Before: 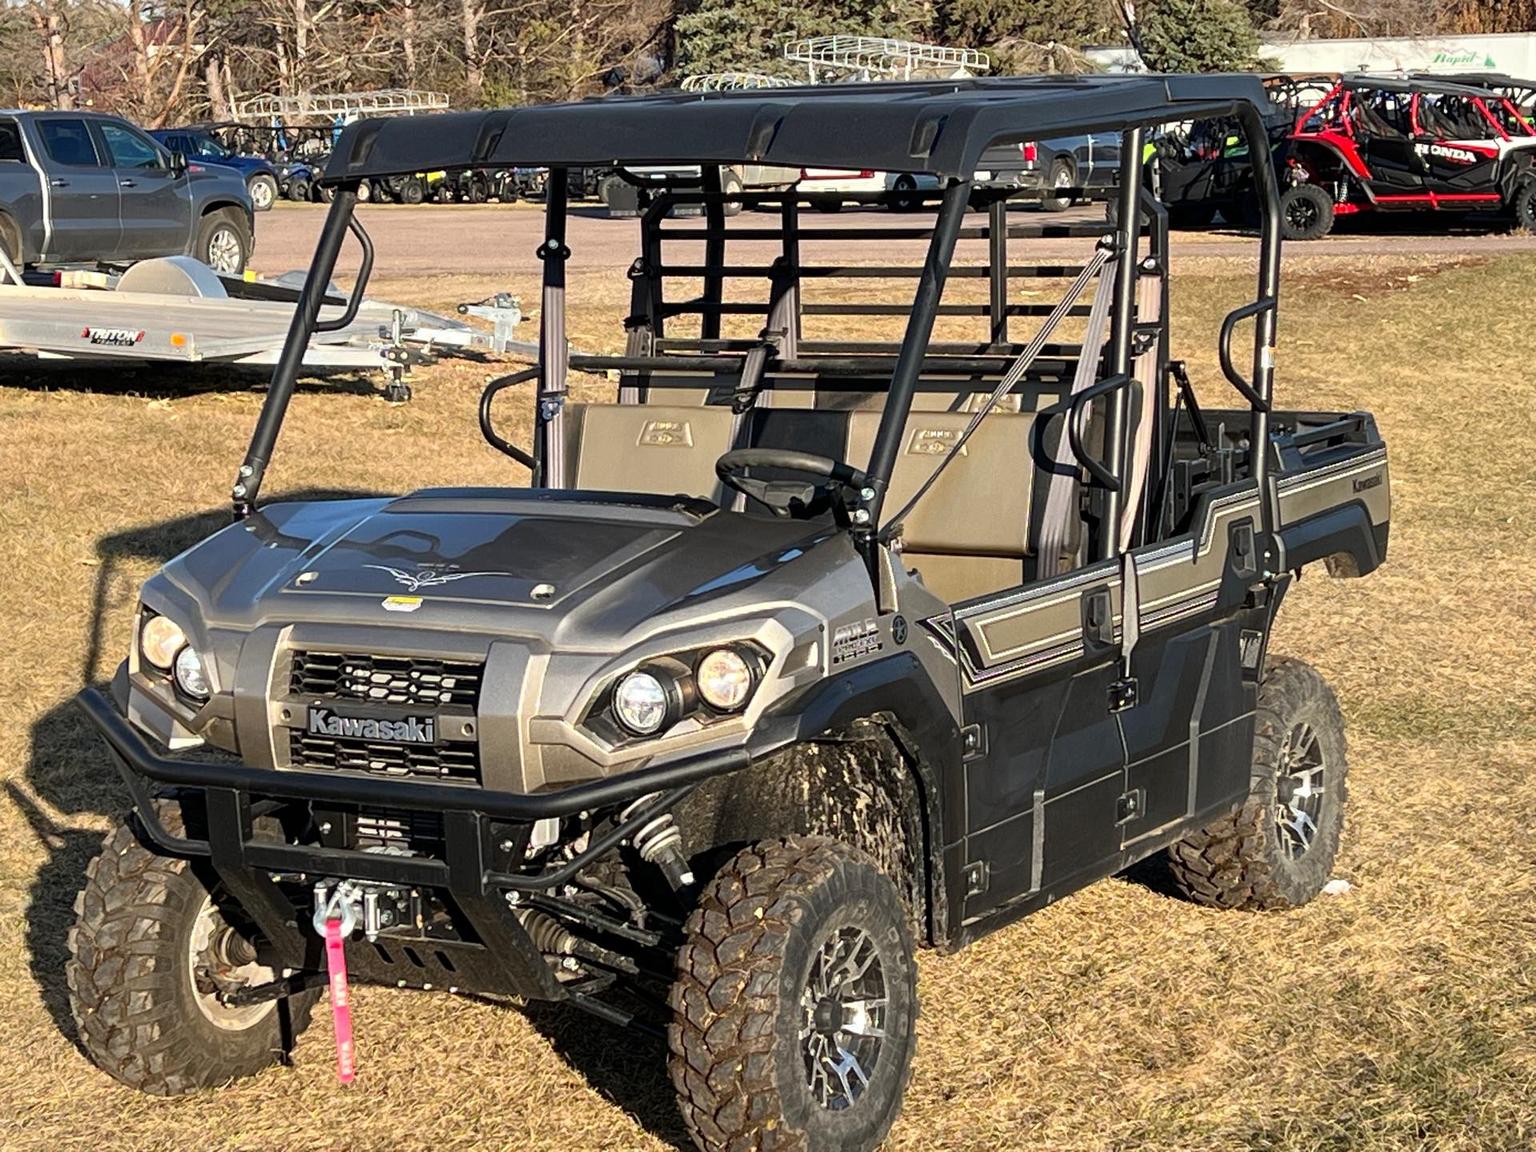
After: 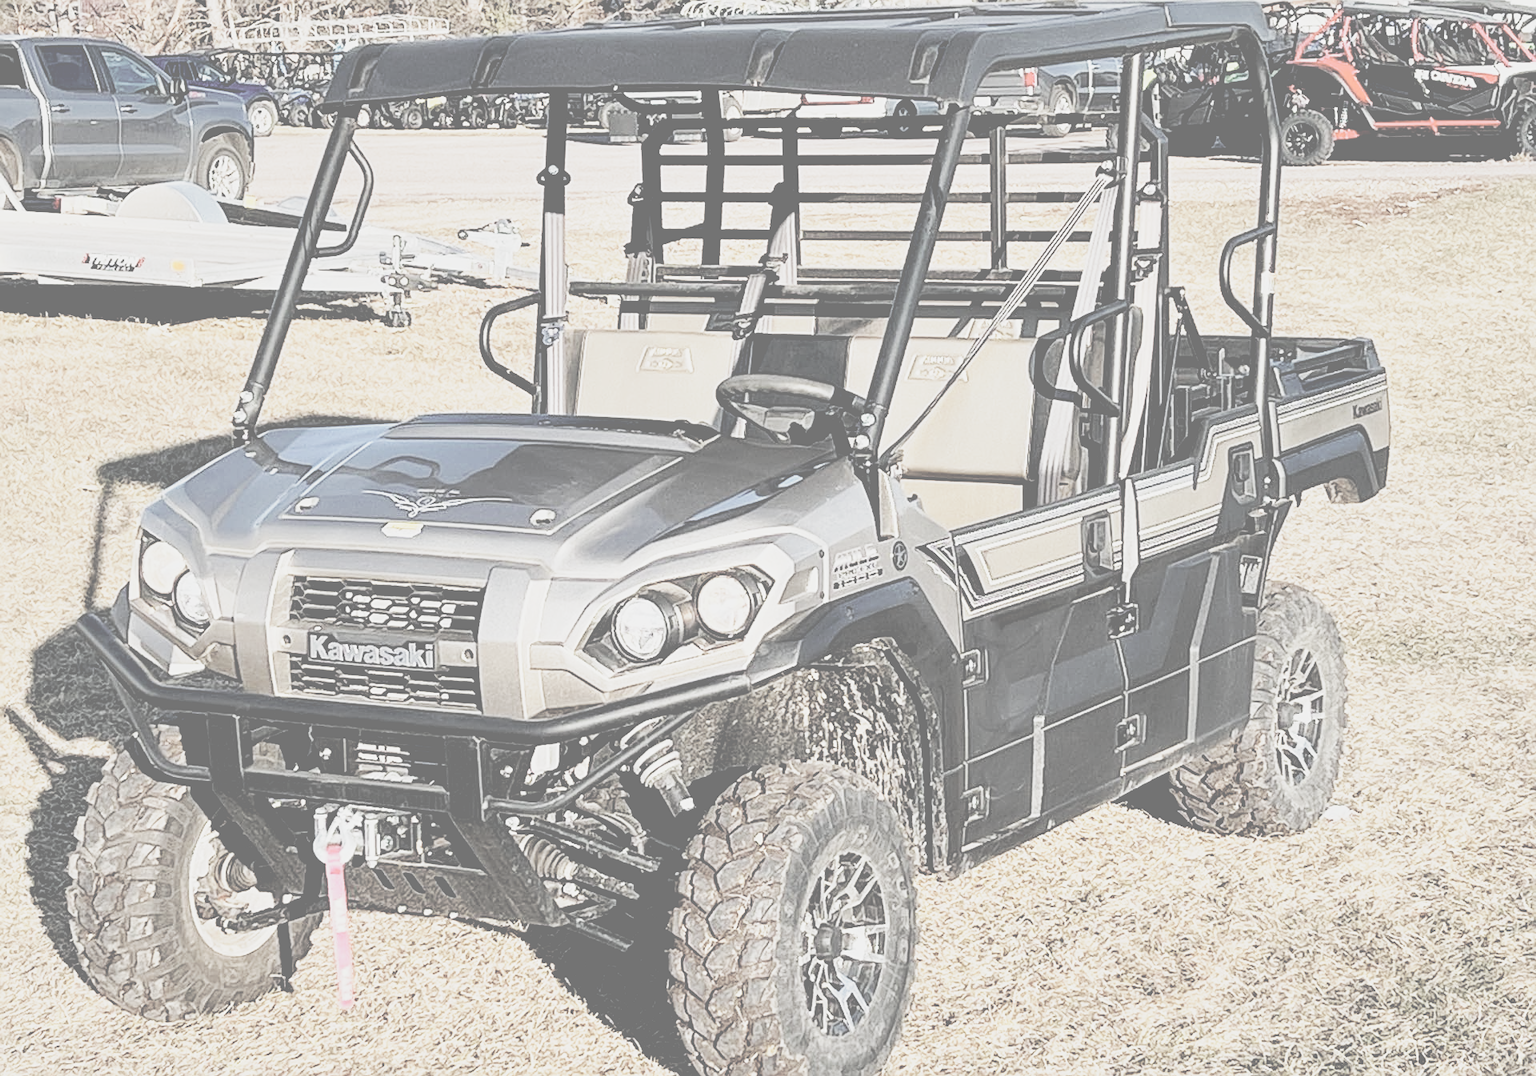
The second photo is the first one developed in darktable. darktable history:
crop and rotate: top 6.472%
contrast brightness saturation: contrast -0.321, brightness 0.758, saturation -0.769
base curve: curves: ch0 [(0, 0) (0.028, 0.03) (0.121, 0.232) (0.46, 0.748) (0.859, 0.968) (1, 1)], preserve colors none
exposure: compensate highlight preservation false
sharpen: on, module defaults
contrast equalizer: y [[0.6 ×6], [0.55 ×6], [0 ×6], [0 ×6], [0 ×6]]
